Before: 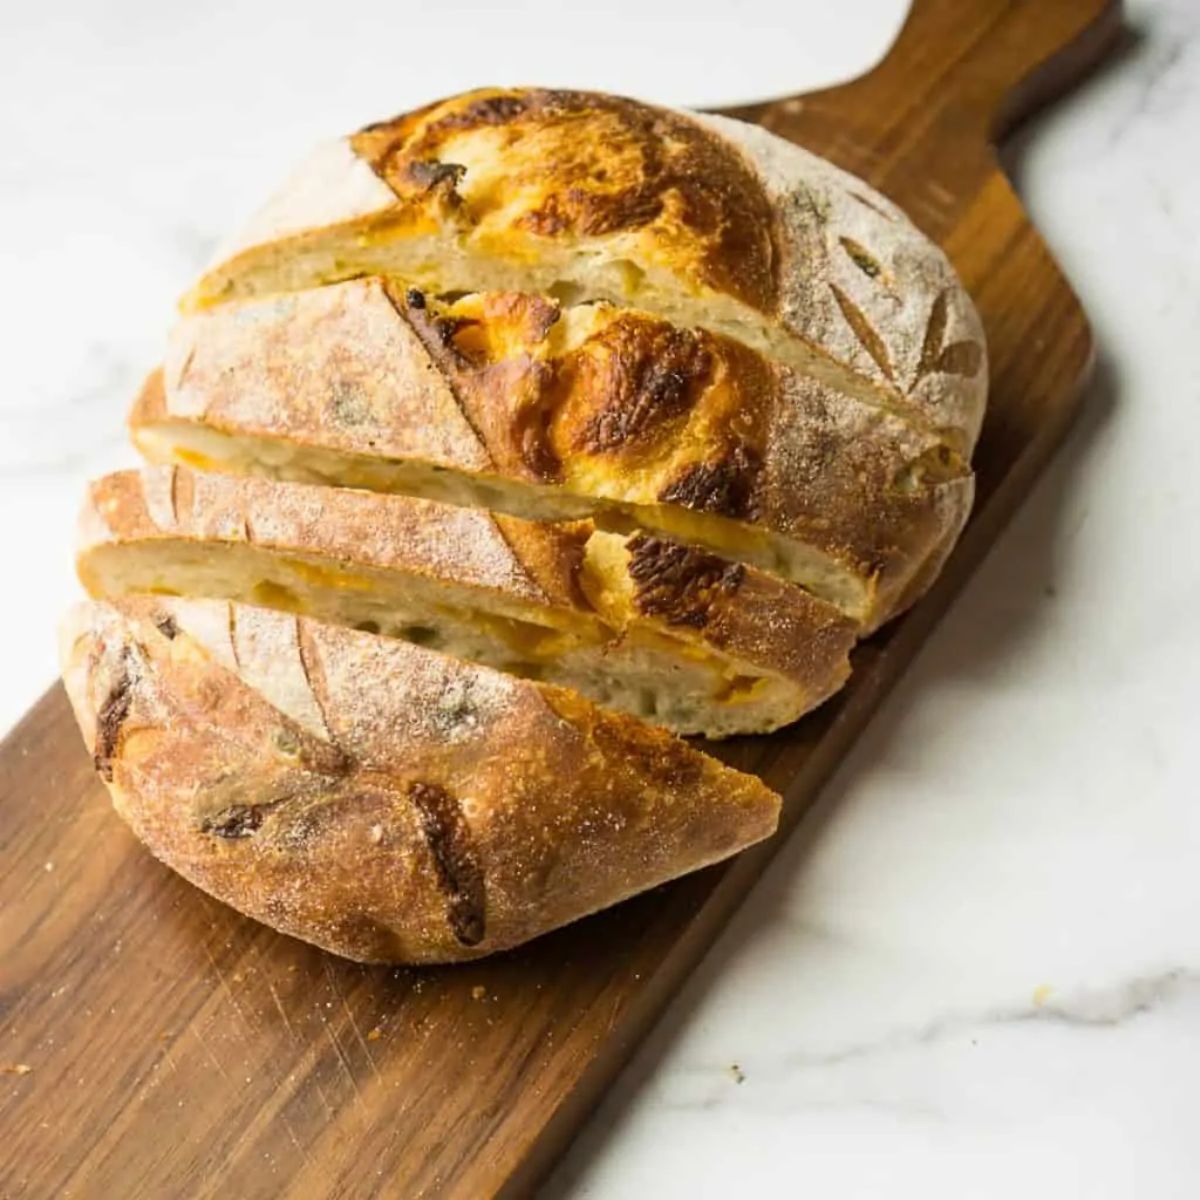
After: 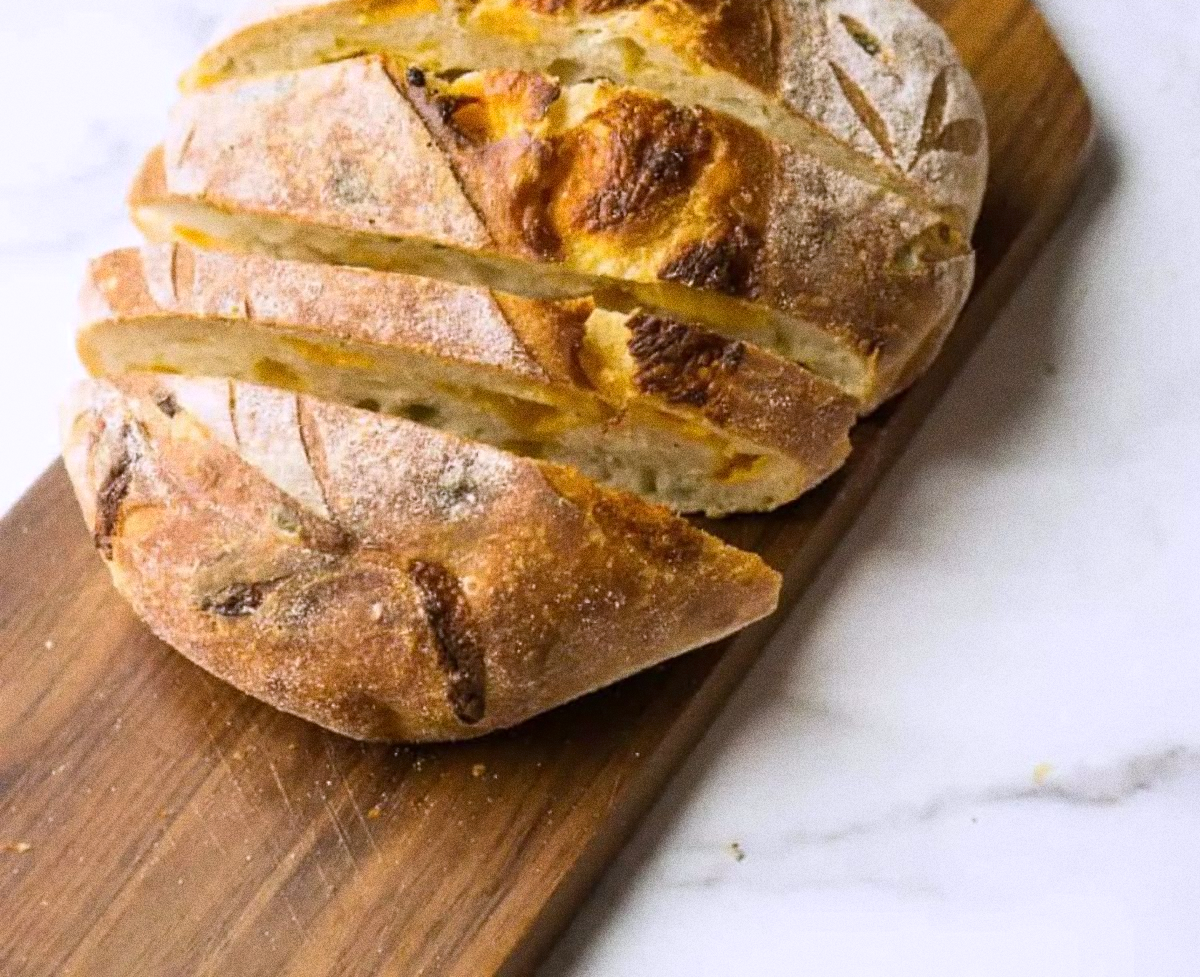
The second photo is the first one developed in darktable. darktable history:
crop and rotate: top 18.507%
grain: coarseness 11.82 ISO, strength 36.67%, mid-tones bias 74.17%
white balance: red 1.004, blue 1.096
